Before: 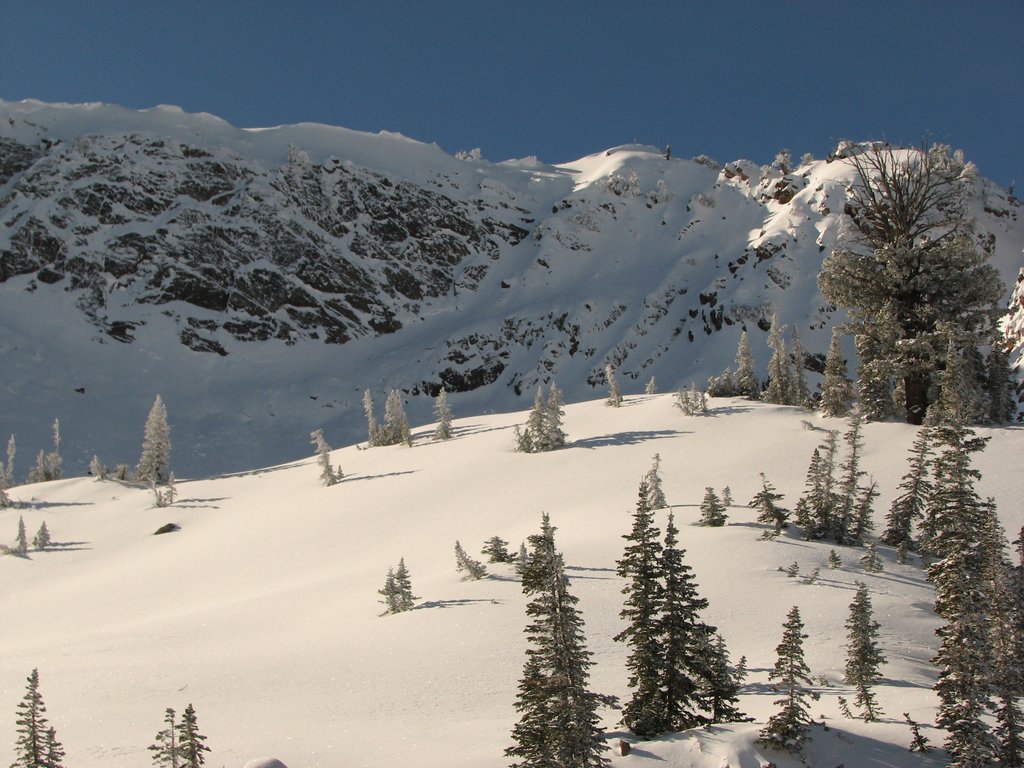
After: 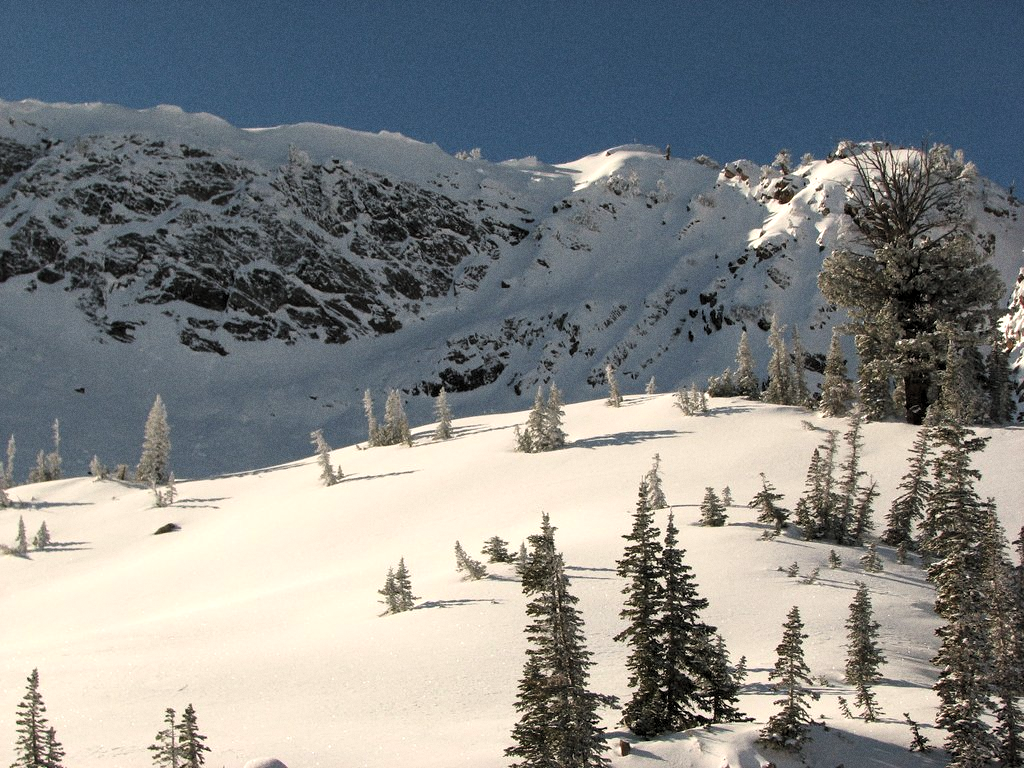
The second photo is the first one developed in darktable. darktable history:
rotate and perspective: automatic cropping original format, crop left 0, crop top 0
grain: coarseness 0.09 ISO
levels: levels [0.055, 0.477, 0.9]
